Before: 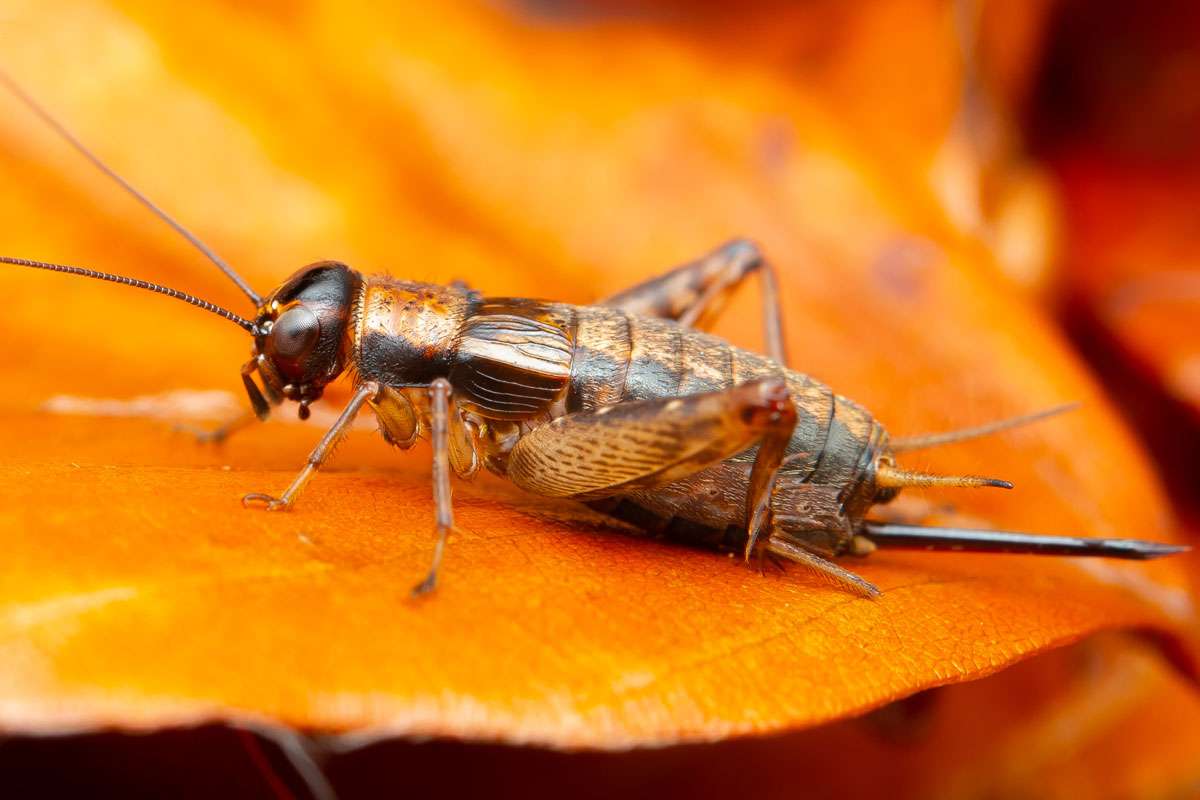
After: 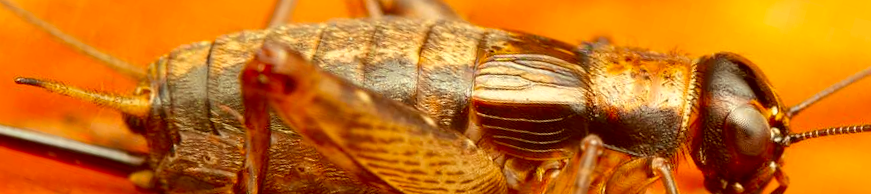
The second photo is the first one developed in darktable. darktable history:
shadows and highlights: shadows 20.55, highlights -20.99, soften with gaussian
crop and rotate: angle 16.12°, top 30.835%, bottom 35.653%
color correction: highlights a* 1.12, highlights b* 24.26, shadows a* 15.58, shadows b* 24.26
levels: levels [0, 0.499, 1]
